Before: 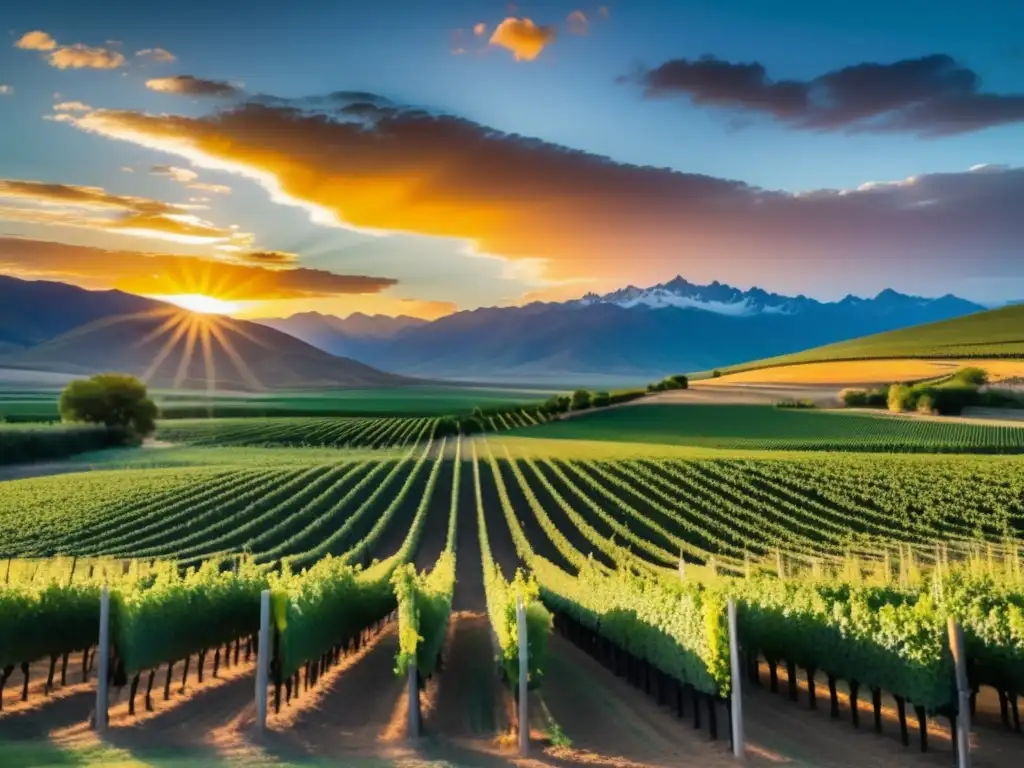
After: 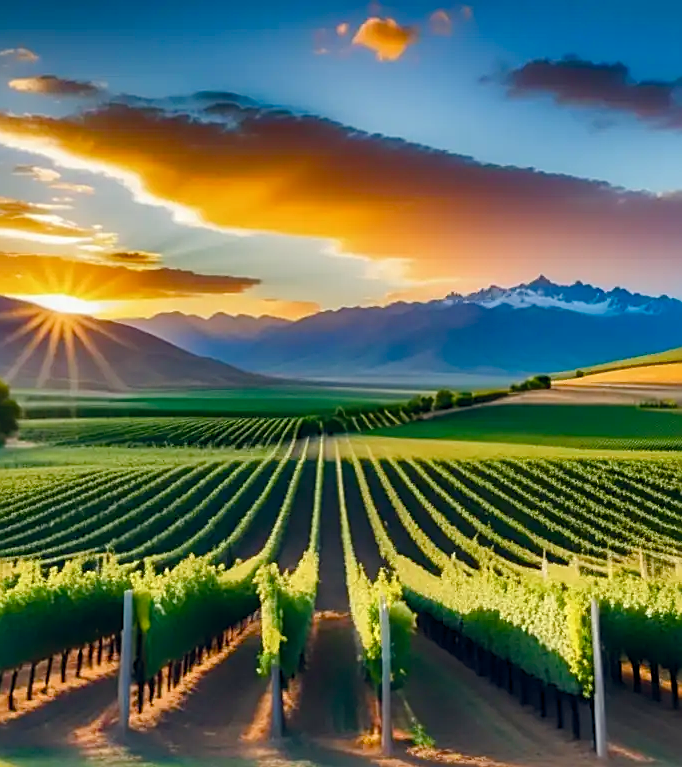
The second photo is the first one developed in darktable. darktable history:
color balance rgb: global offset › chroma 0.052%, global offset › hue 254.02°, perceptual saturation grading › global saturation 20%, perceptual saturation grading › highlights -24.982%, perceptual saturation grading › shadows 49.78%
crop and rotate: left 13.425%, right 19.915%
sharpen: on, module defaults
